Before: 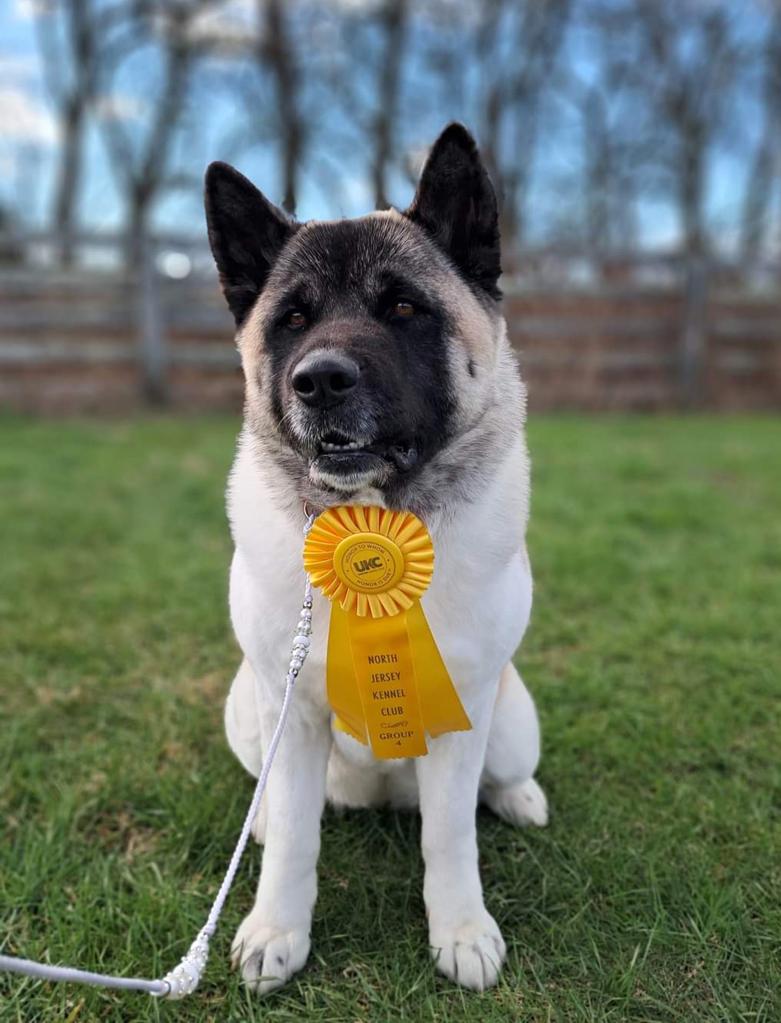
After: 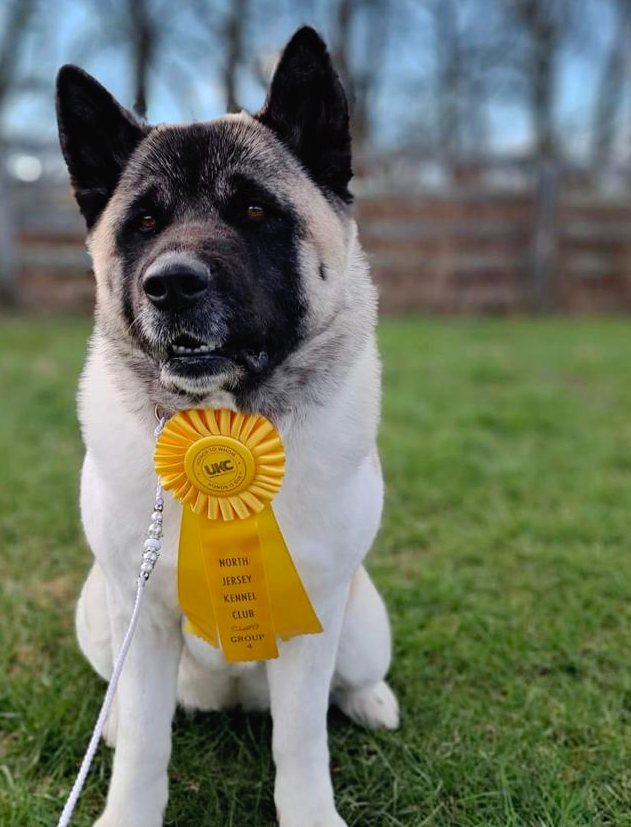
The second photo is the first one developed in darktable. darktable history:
tone curve: curves: ch0 [(0, 0) (0.003, 0.018) (0.011, 0.019) (0.025, 0.02) (0.044, 0.024) (0.069, 0.034) (0.1, 0.049) (0.136, 0.082) (0.177, 0.136) (0.224, 0.196) (0.277, 0.263) (0.335, 0.329) (0.399, 0.401) (0.468, 0.473) (0.543, 0.546) (0.623, 0.625) (0.709, 0.698) (0.801, 0.779) (0.898, 0.867) (1, 1)], preserve colors none
shadows and highlights: shadows 60, highlights -60.23, soften with gaussian
crop: left 19.159%, top 9.58%, bottom 9.58%
